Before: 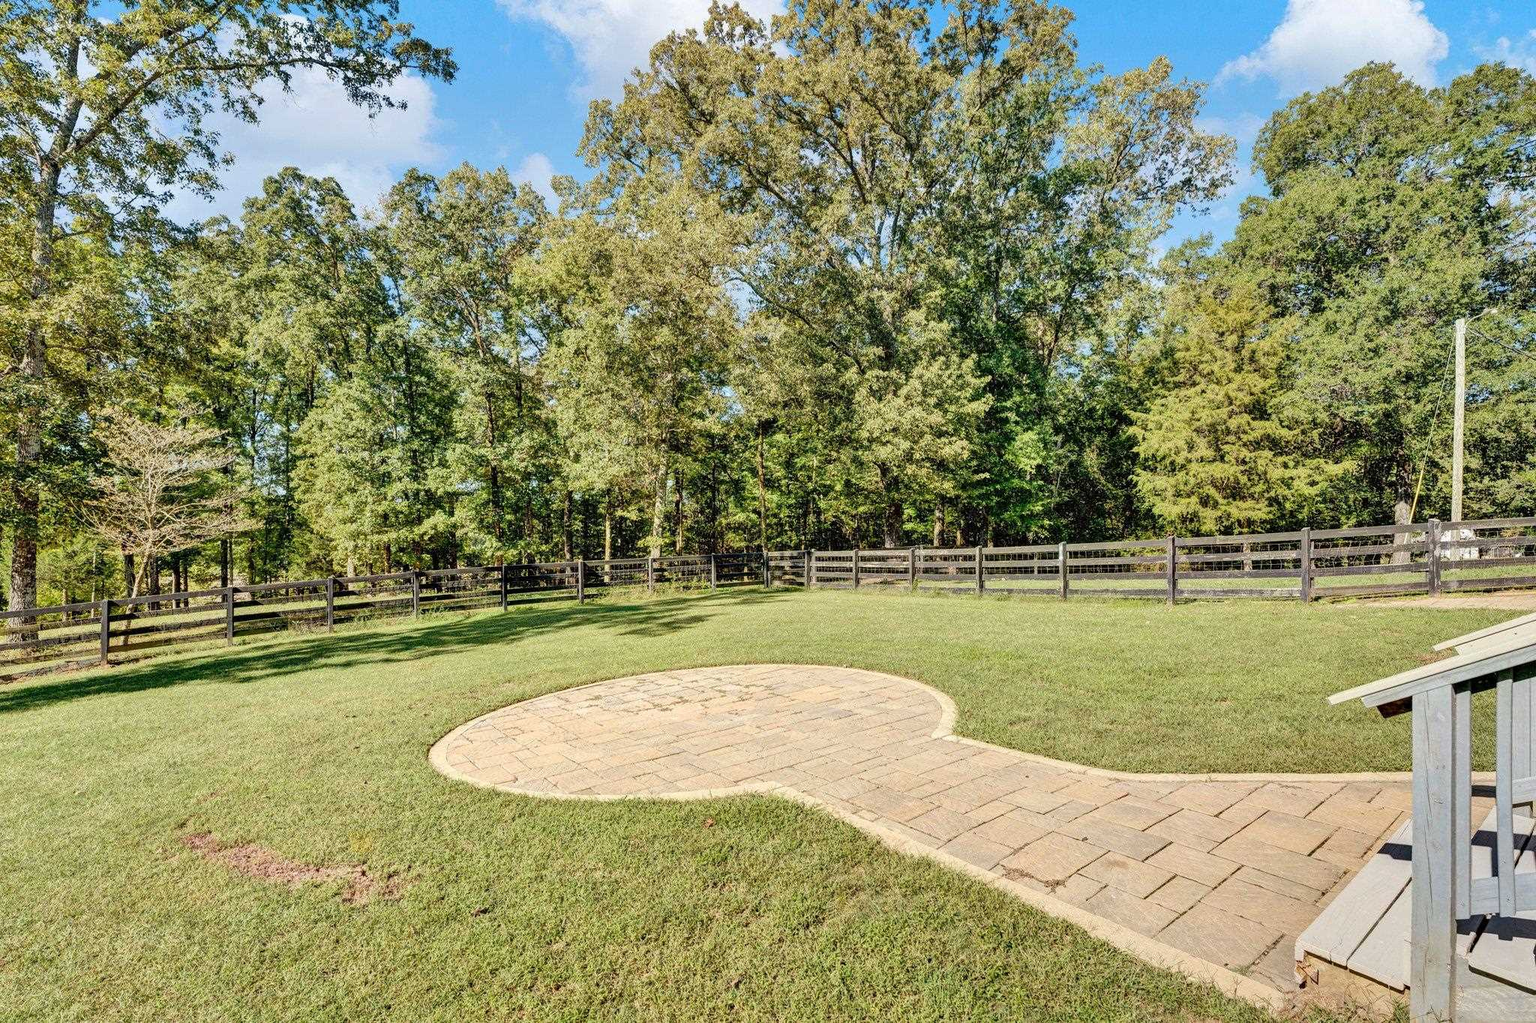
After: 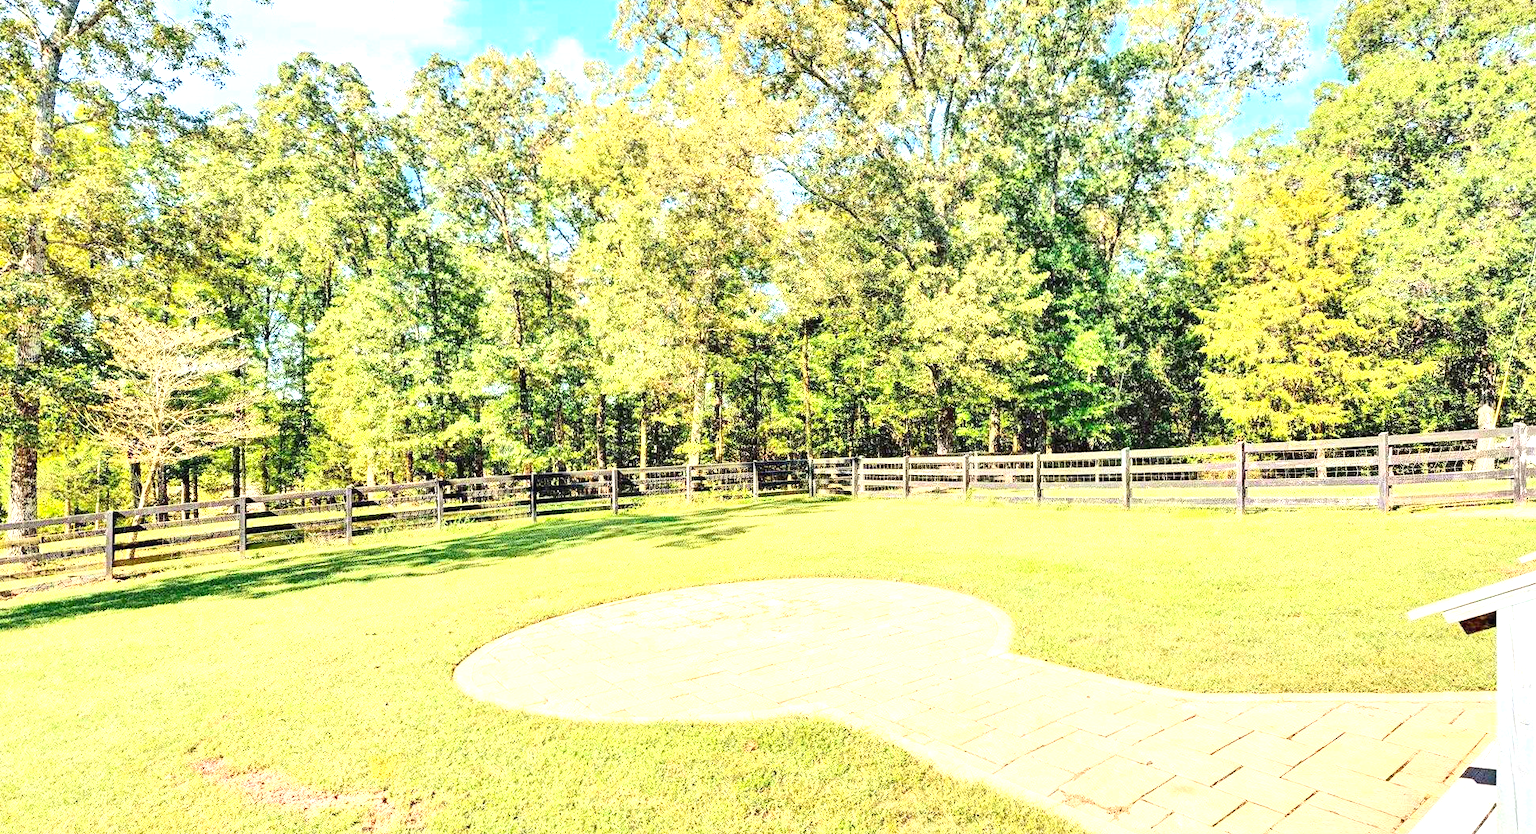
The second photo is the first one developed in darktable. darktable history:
crop and rotate: angle 0.081°, top 11.583%, right 5.475%, bottom 11.276%
exposure: black level correction 0, exposure 1.387 EV, compensate exposure bias true, compensate highlight preservation false
contrast brightness saturation: contrast 0.196, brightness 0.165, saturation 0.216
